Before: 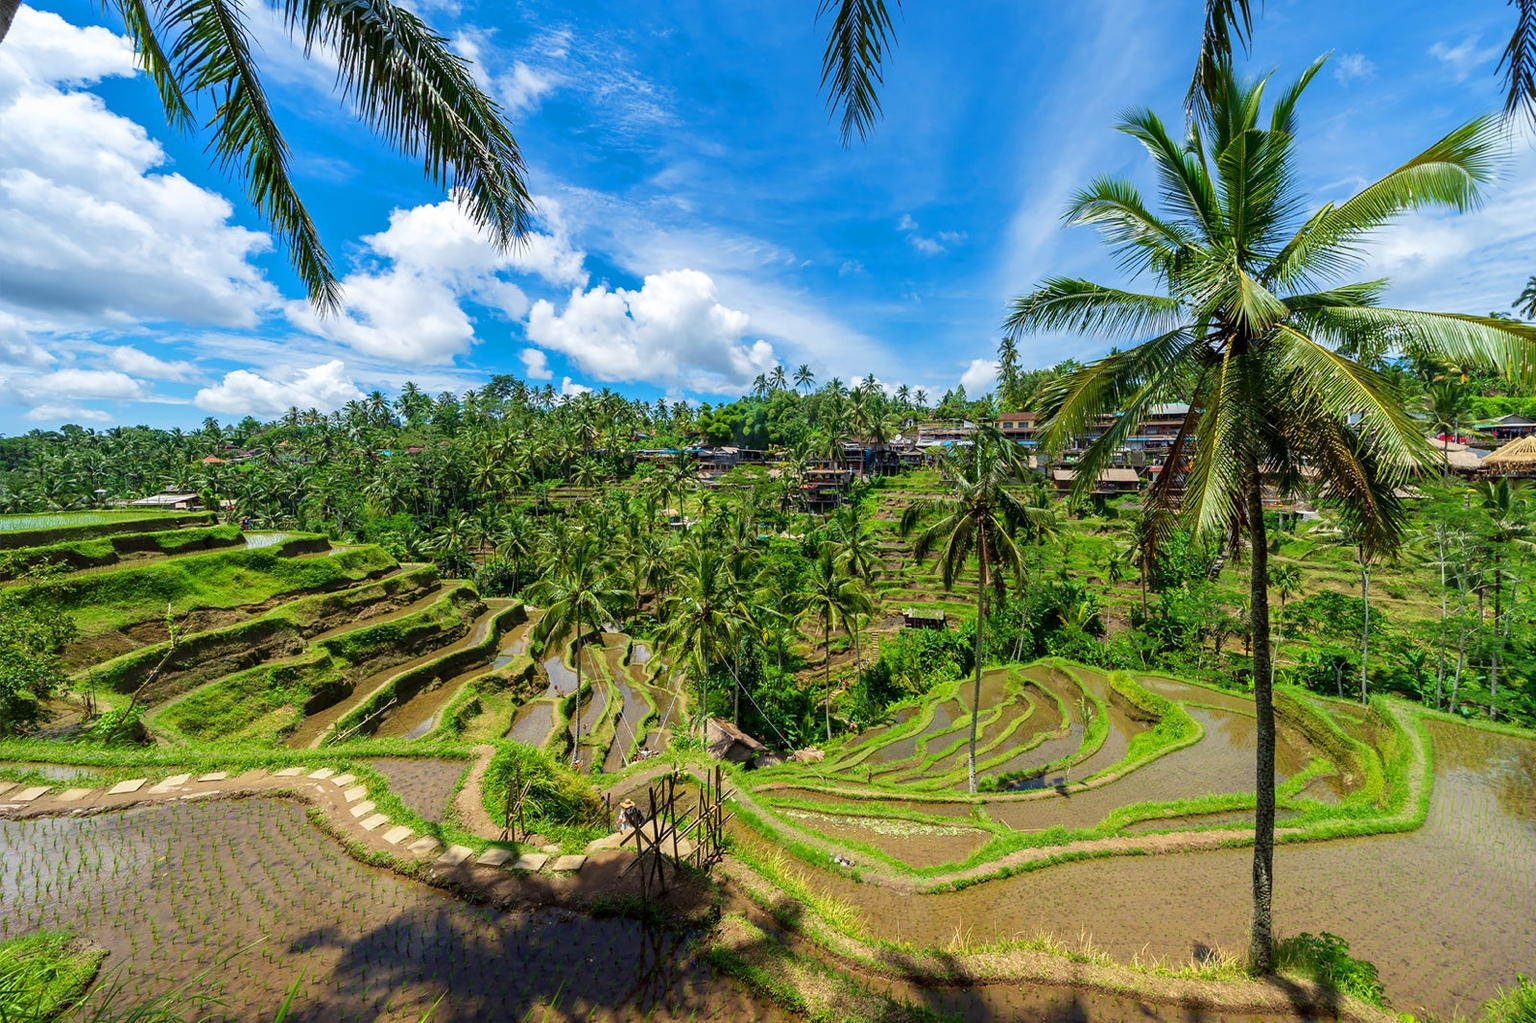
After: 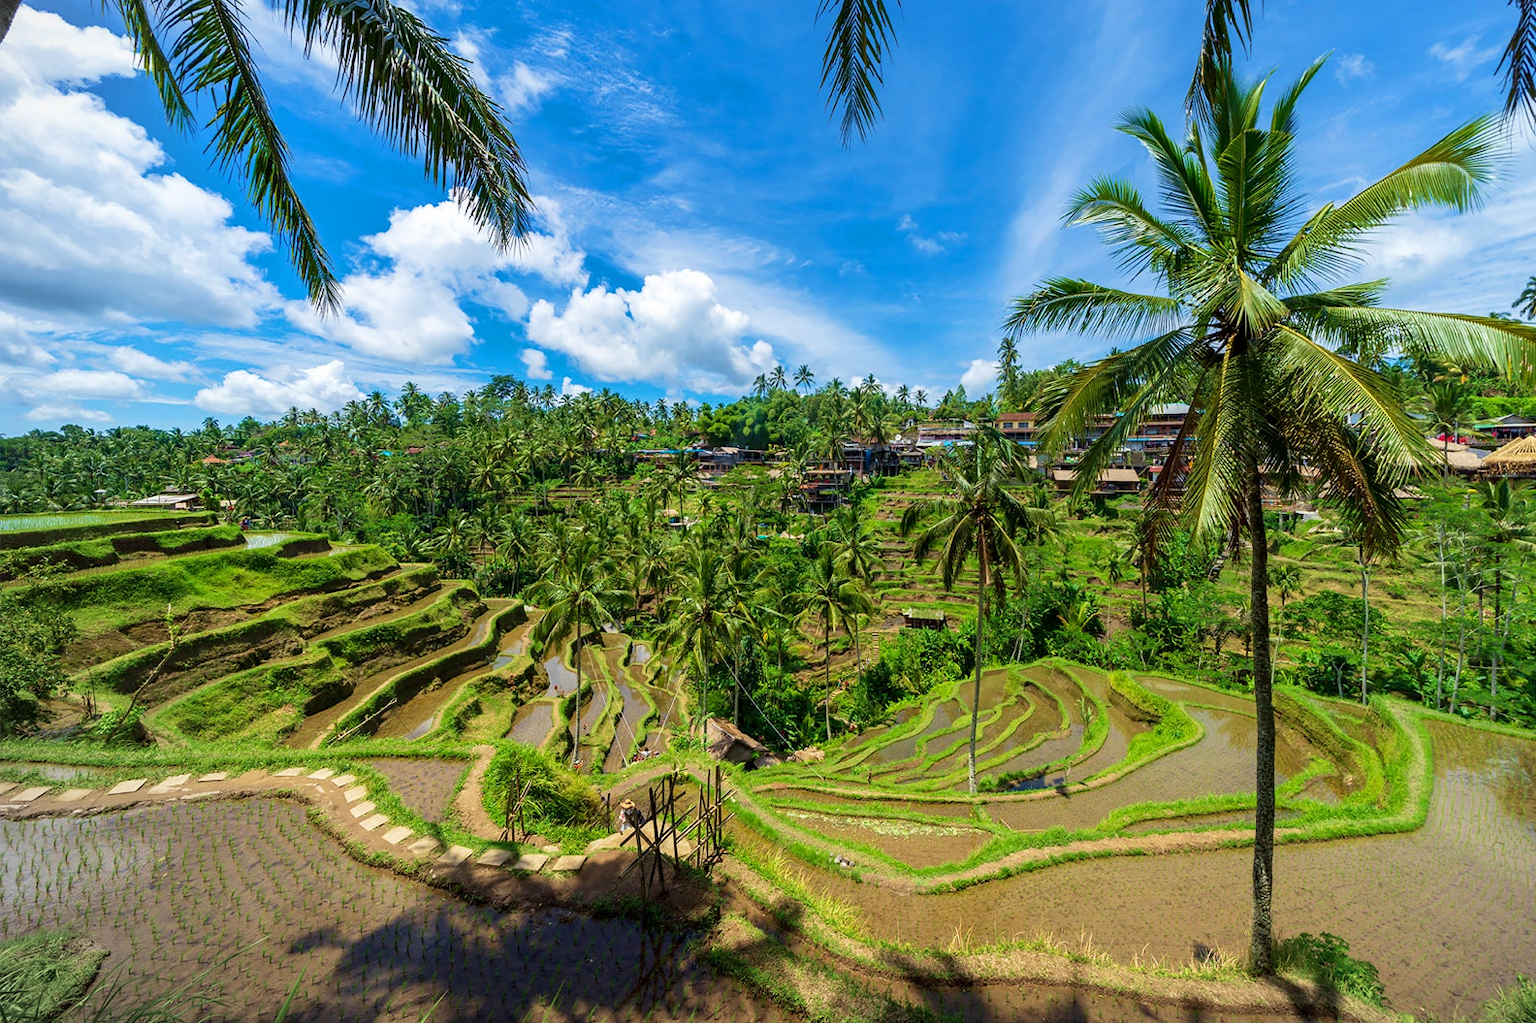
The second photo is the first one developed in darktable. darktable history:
velvia: on, module defaults
vignetting: fall-off start 97.63%, fall-off radius 99.99%, brightness -0.264, center (0.218, -0.236), width/height ratio 1.373, dithering 8-bit output
